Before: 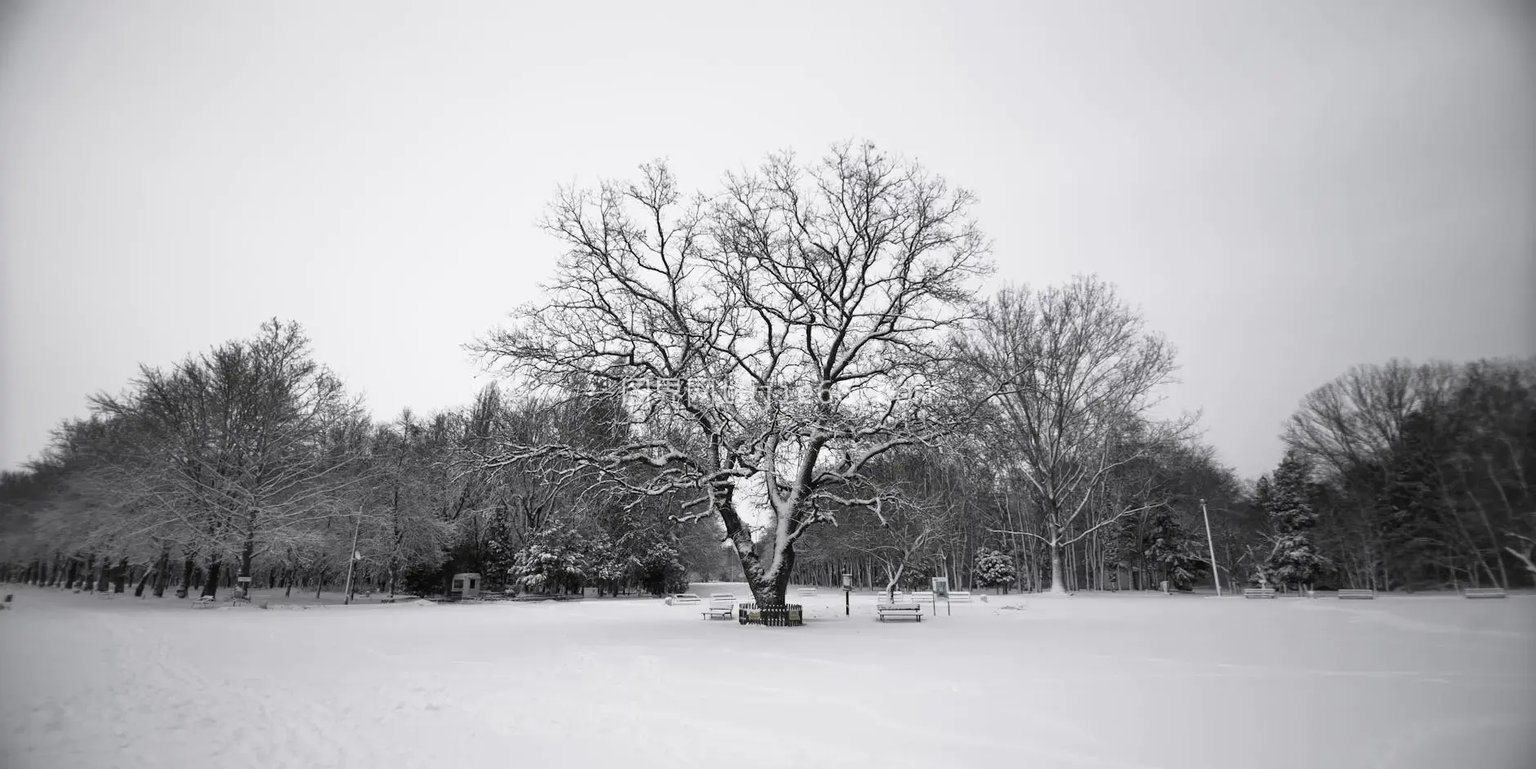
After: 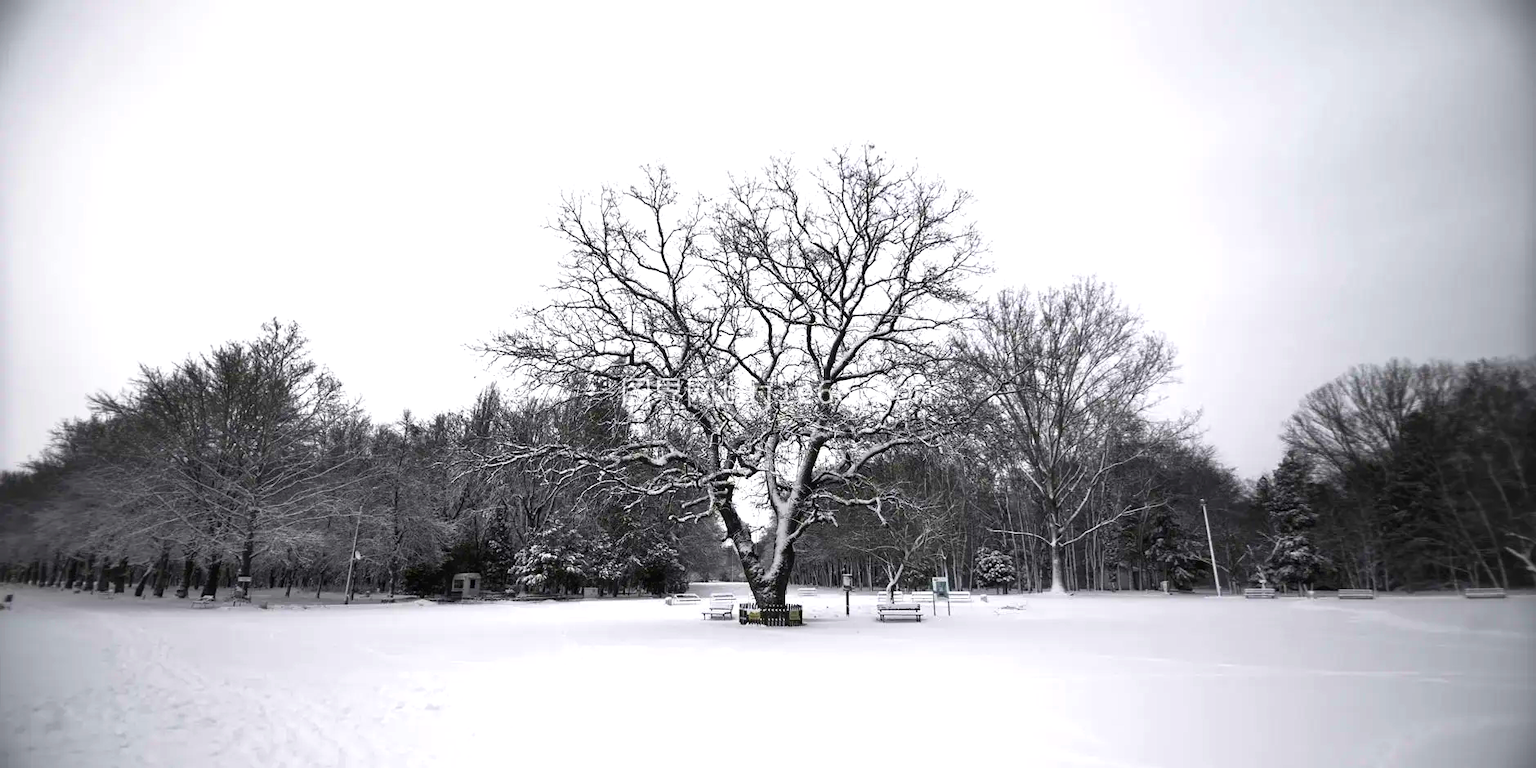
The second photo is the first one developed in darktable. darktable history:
color balance rgb: linear chroma grading › global chroma 9%, perceptual saturation grading › global saturation 36%, perceptual saturation grading › shadows 35%, perceptual brilliance grading › global brilliance 15%, perceptual brilliance grading › shadows -35%, global vibrance 15%
velvia: on, module defaults
